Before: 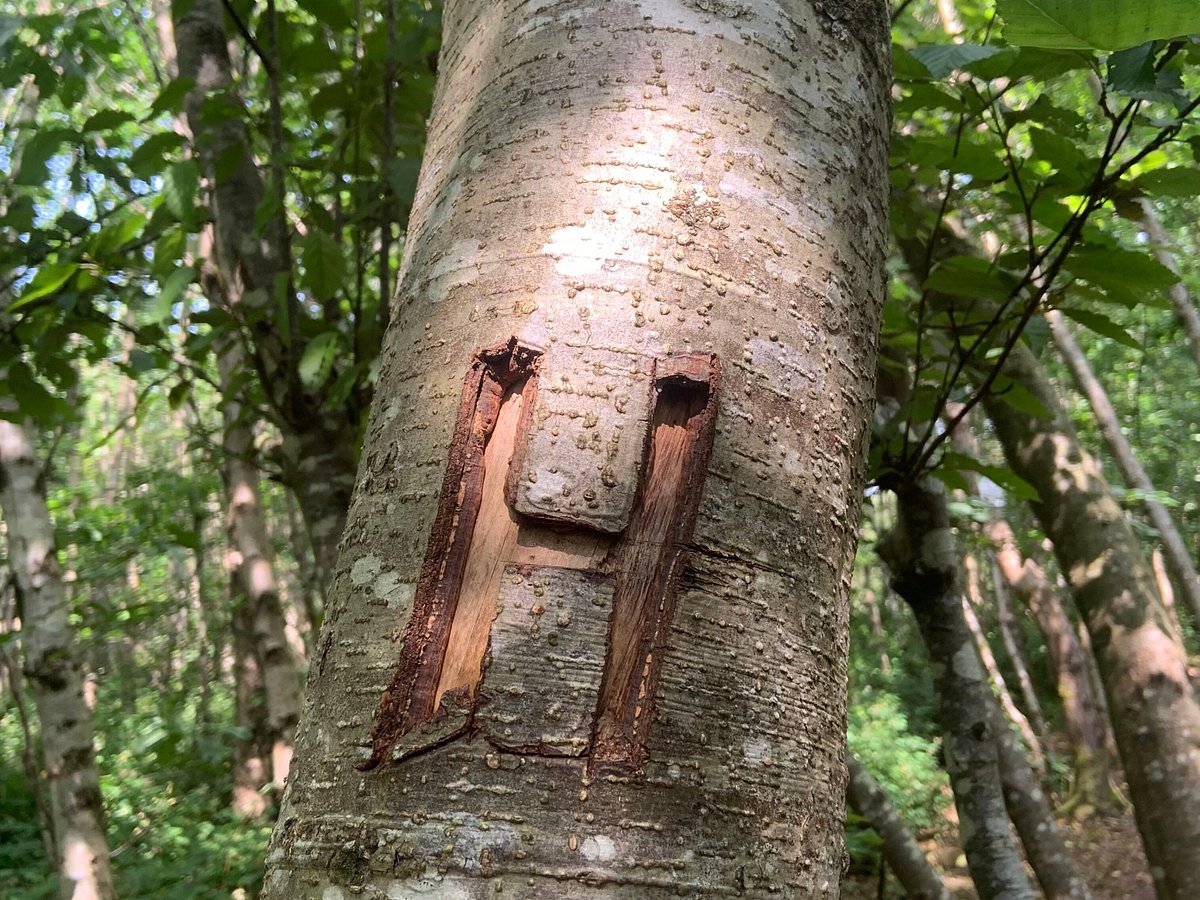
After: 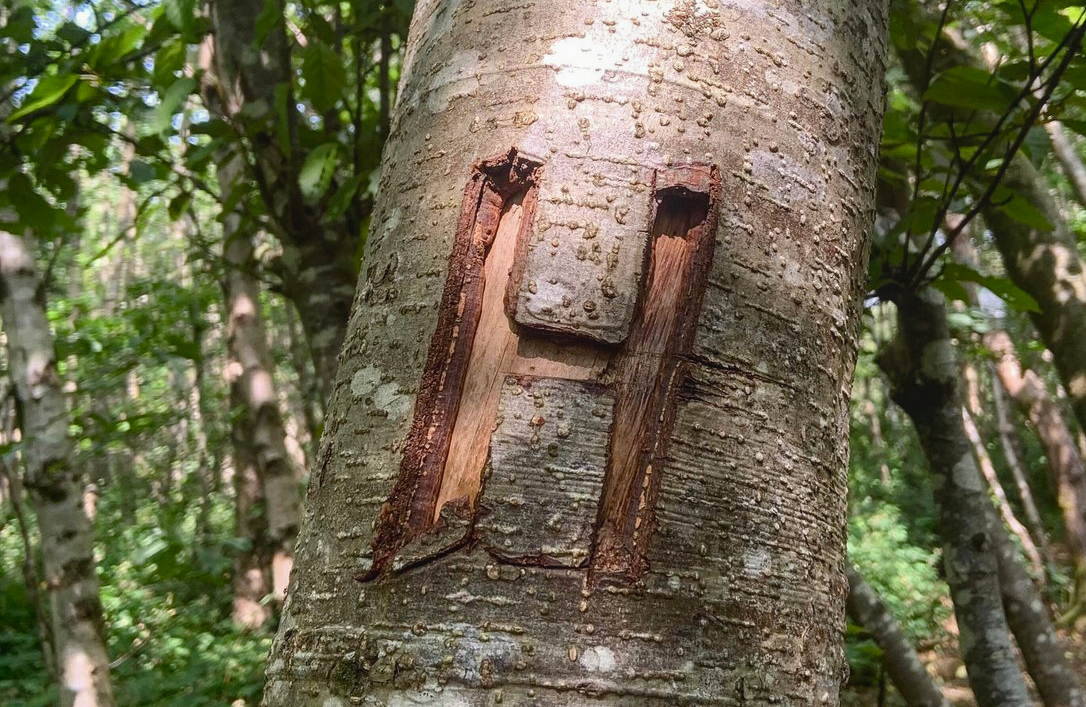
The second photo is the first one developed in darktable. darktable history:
crop: top 21.089%, right 9.461%, bottom 0.314%
local contrast: on, module defaults
color balance rgb: global offset › luminance 0.49%, global offset › hue 56.37°, perceptual saturation grading › global saturation 20%, perceptual saturation grading › highlights -25.2%, perceptual saturation grading › shadows 24.741%
contrast brightness saturation: contrast -0.082, brightness -0.039, saturation -0.111
exposure: compensate exposure bias true, compensate highlight preservation false
